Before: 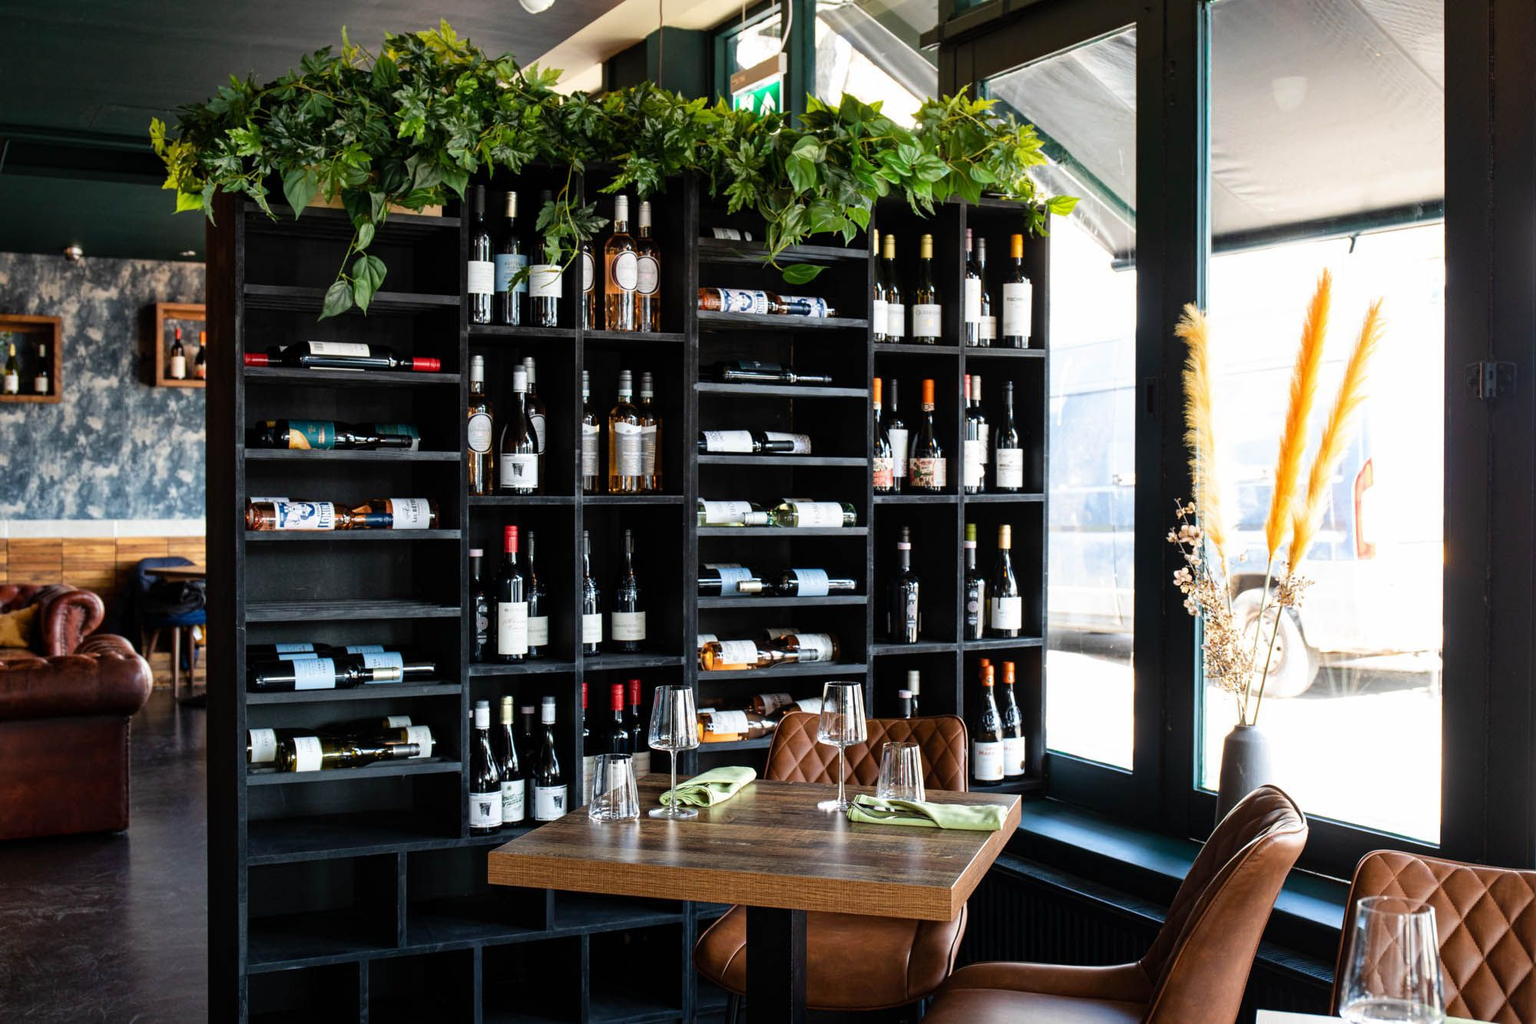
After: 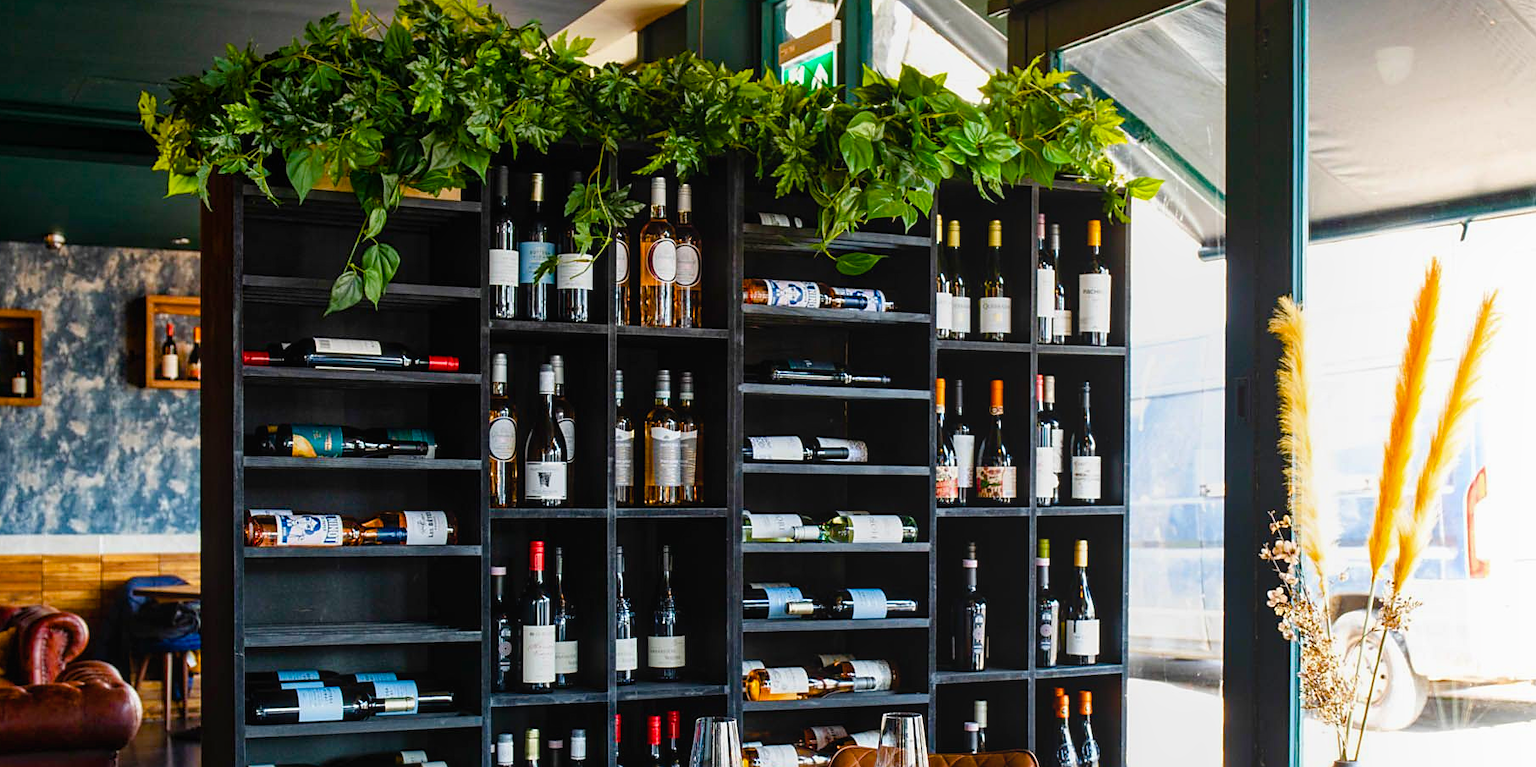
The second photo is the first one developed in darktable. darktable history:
crop: left 1.593%, top 3.445%, right 7.624%, bottom 28.495%
color balance rgb: linear chroma grading › global chroma 14.876%, perceptual saturation grading › global saturation 27.039%, perceptual saturation grading › highlights -28.256%, perceptual saturation grading › mid-tones 15.477%, perceptual saturation grading › shadows 32.84%, global vibrance 20%
local contrast: detail 109%
sharpen: radius 1.836, amount 0.402, threshold 1.334
exposure: compensate highlight preservation false
